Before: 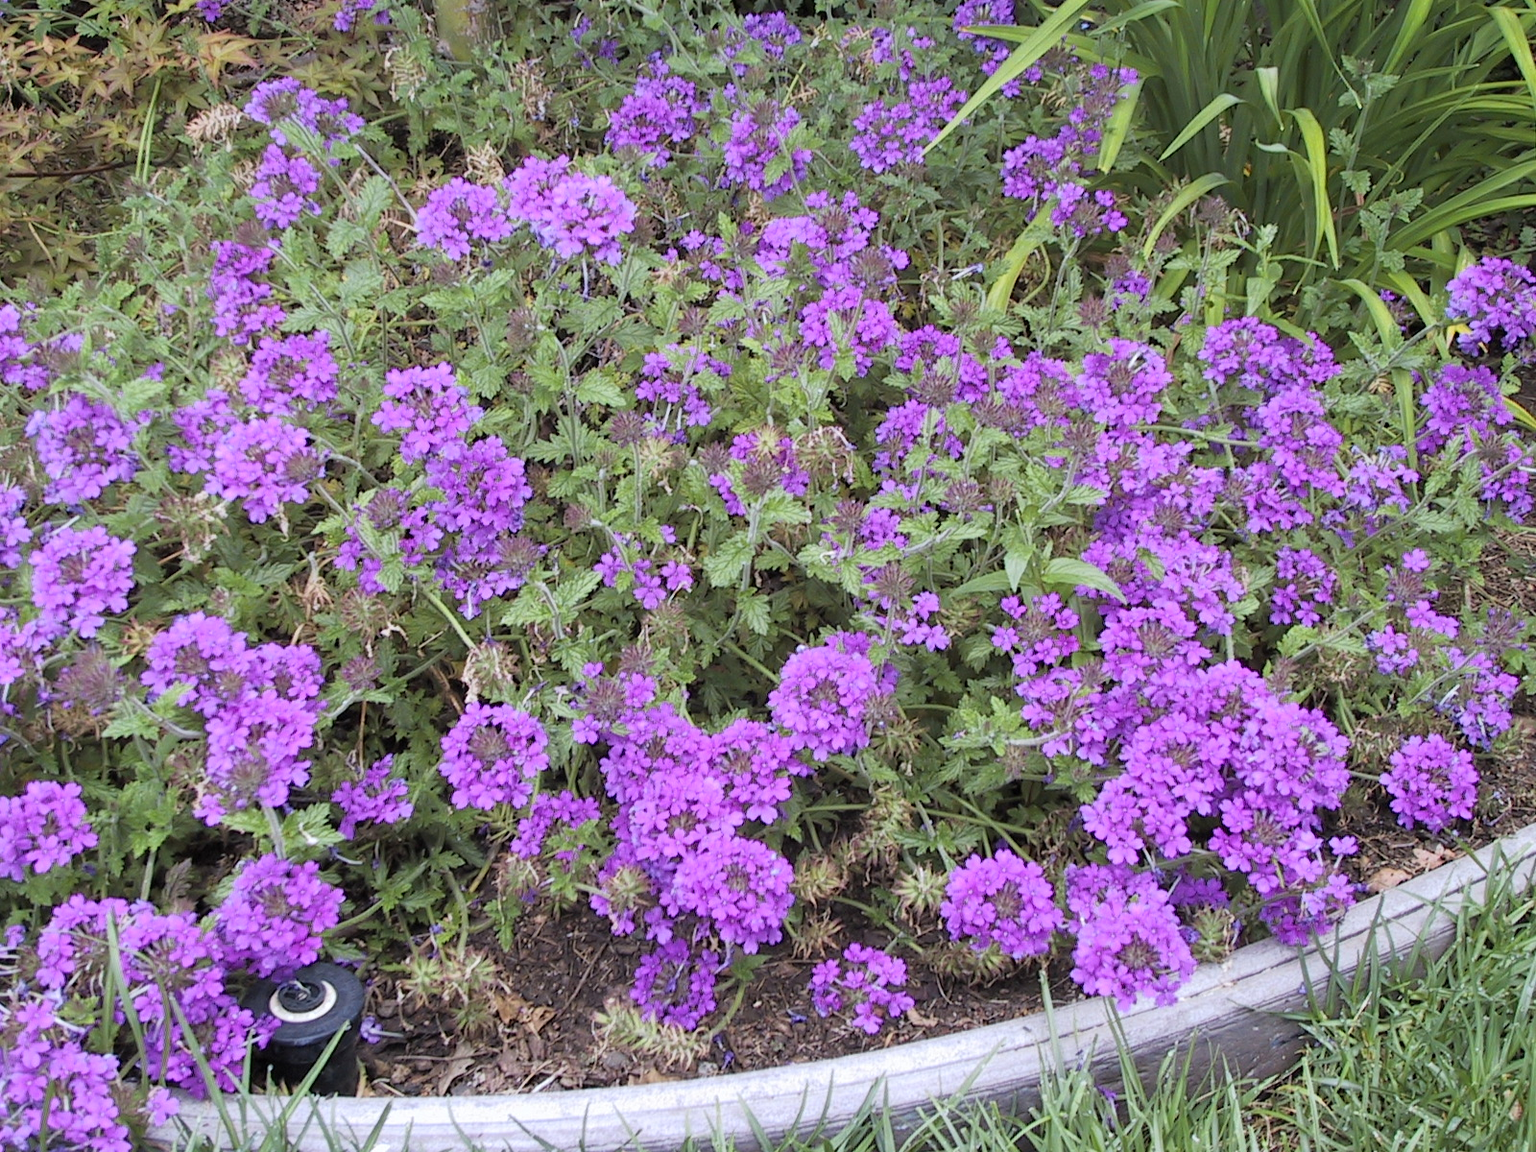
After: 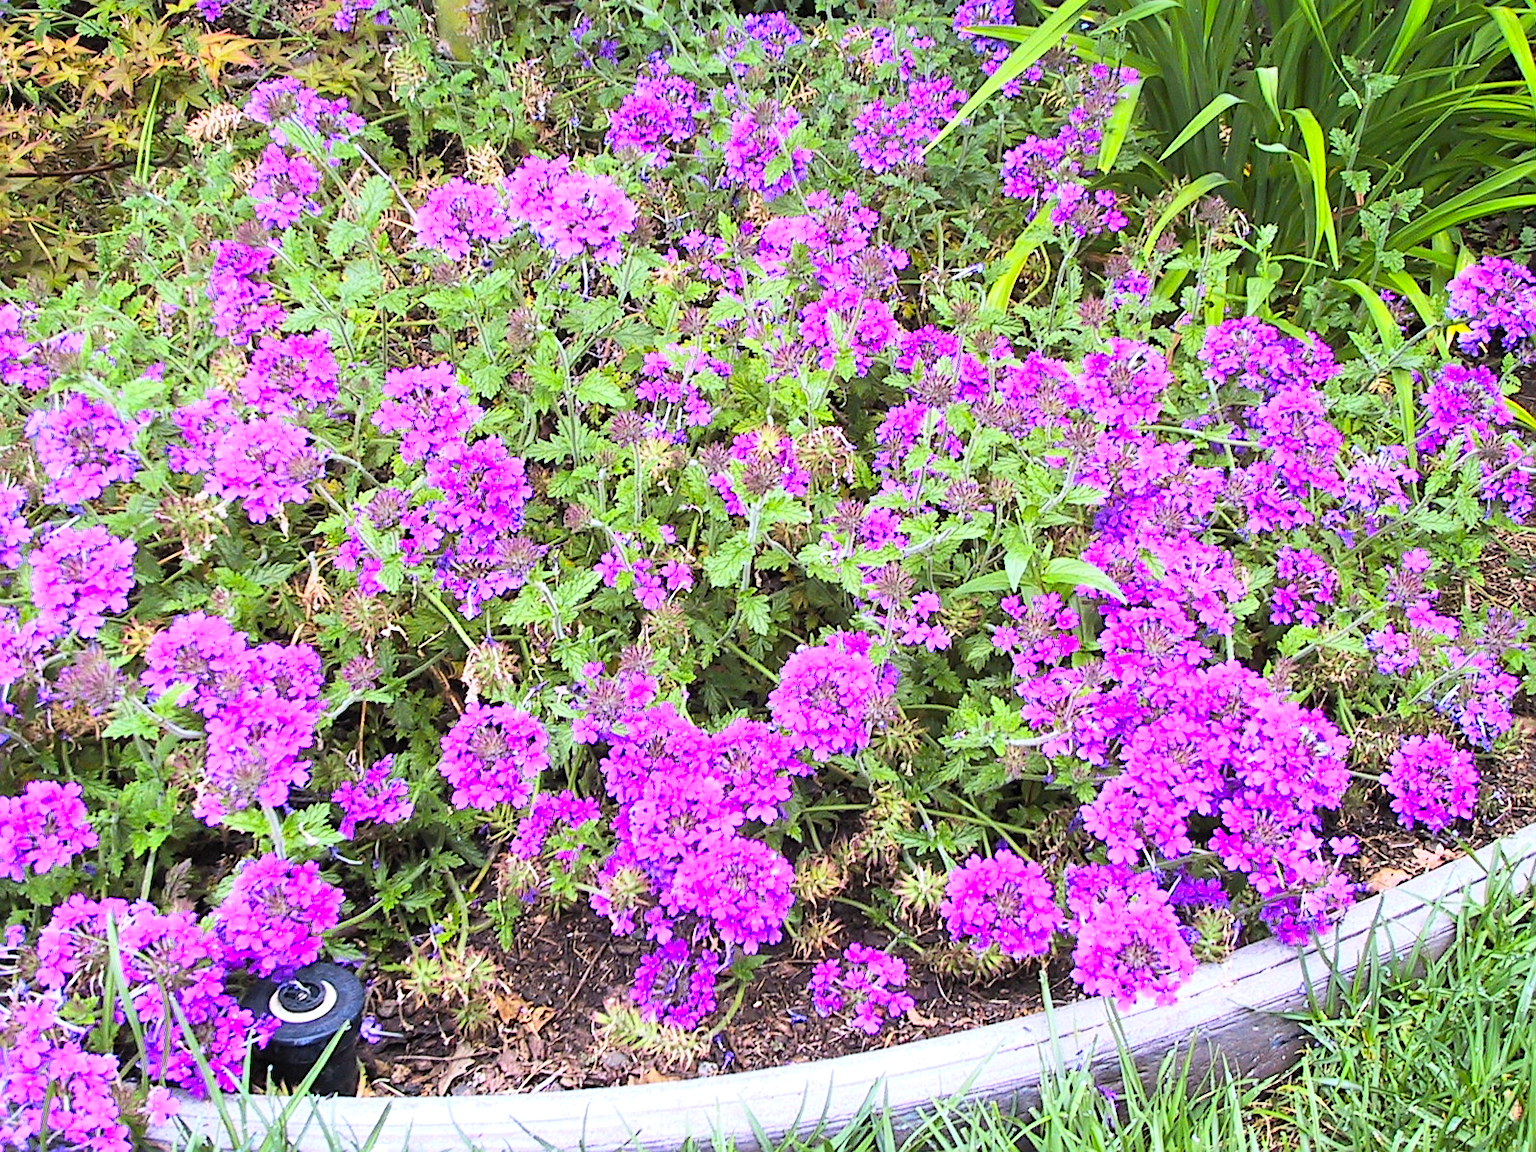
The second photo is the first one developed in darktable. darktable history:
sharpen: on, module defaults
contrast brightness saturation: contrast 0.2, brightness 0.2, saturation 0.8
tone equalizer: -8 EV -0.417 EV, -7 EV -0.389 EV, -6 EV -0.333 EV, -5 EV -0.222 EV, -3 EV 0.222 EV, -2 EV 0.333 EV, -1 EV 0.389 EV, +0 EV 0.417 EV, edges refinement/feathering 500, mask exposure compensation -1.57 EV, preserve details no
